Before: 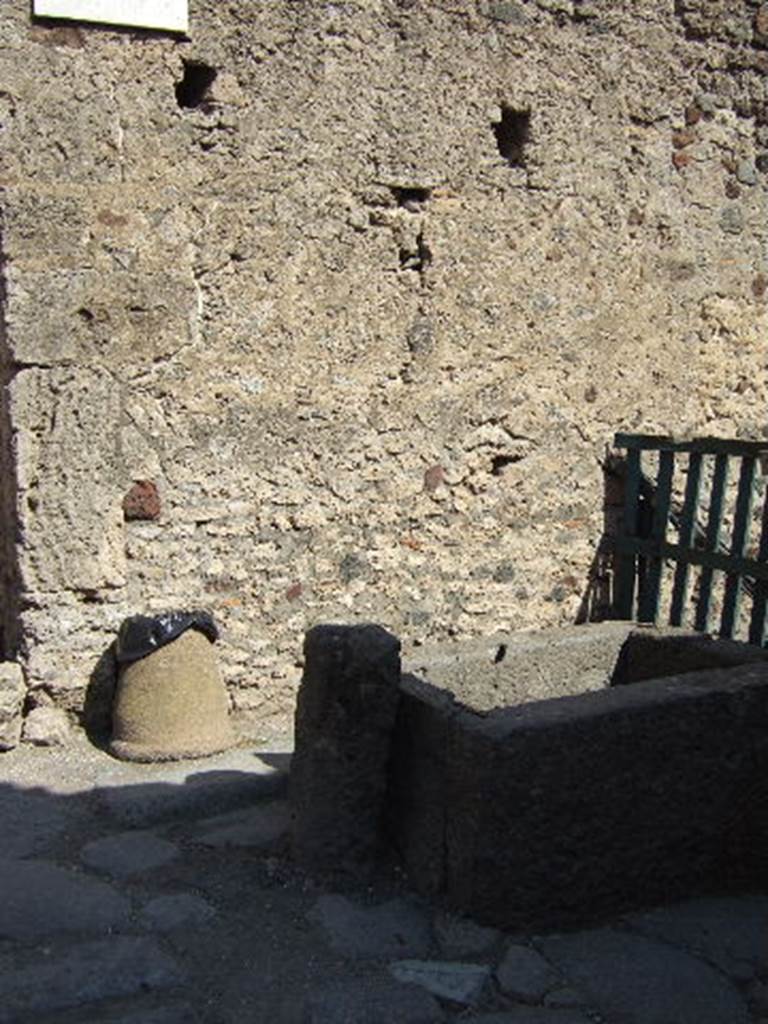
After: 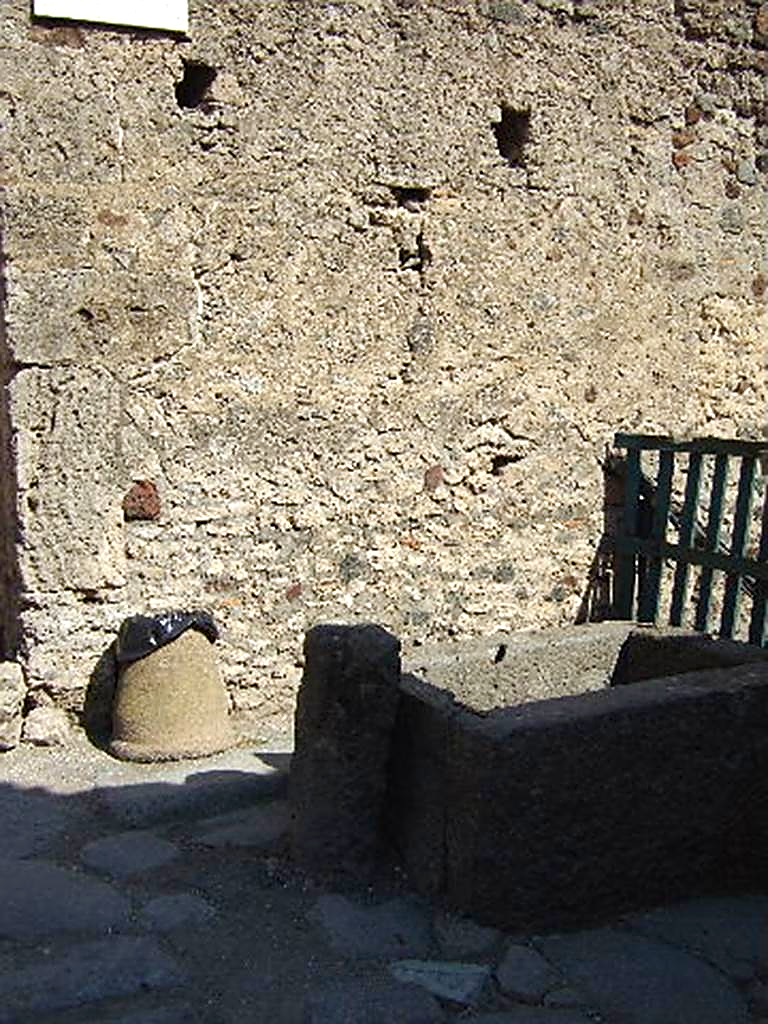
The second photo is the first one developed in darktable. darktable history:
color balance rgb: linear chroma grading › shadows 32%, linear chroma grading › global chroma -2%, linear chroma grading › mid-tones 4%, perceptual saturation grading › global saturation -2%, perceptual saturation grading › highlights -8%, perceptual saturation grading › mid-tones 8%, perceptual saturation grading › shadows 4%, perceptual brilliance grading › highlights 8%, perceptual brilliance grading › mid-tones 4%, perceptual brilliance grading › shadows 2%, global vibrance 16%, saturation formula JzAzBz (2021)
sharpen: radius 1.4, amount 1.25, threshold 0.7
white balance: red 1, blue 1
tone equalizer: on, module defaults
